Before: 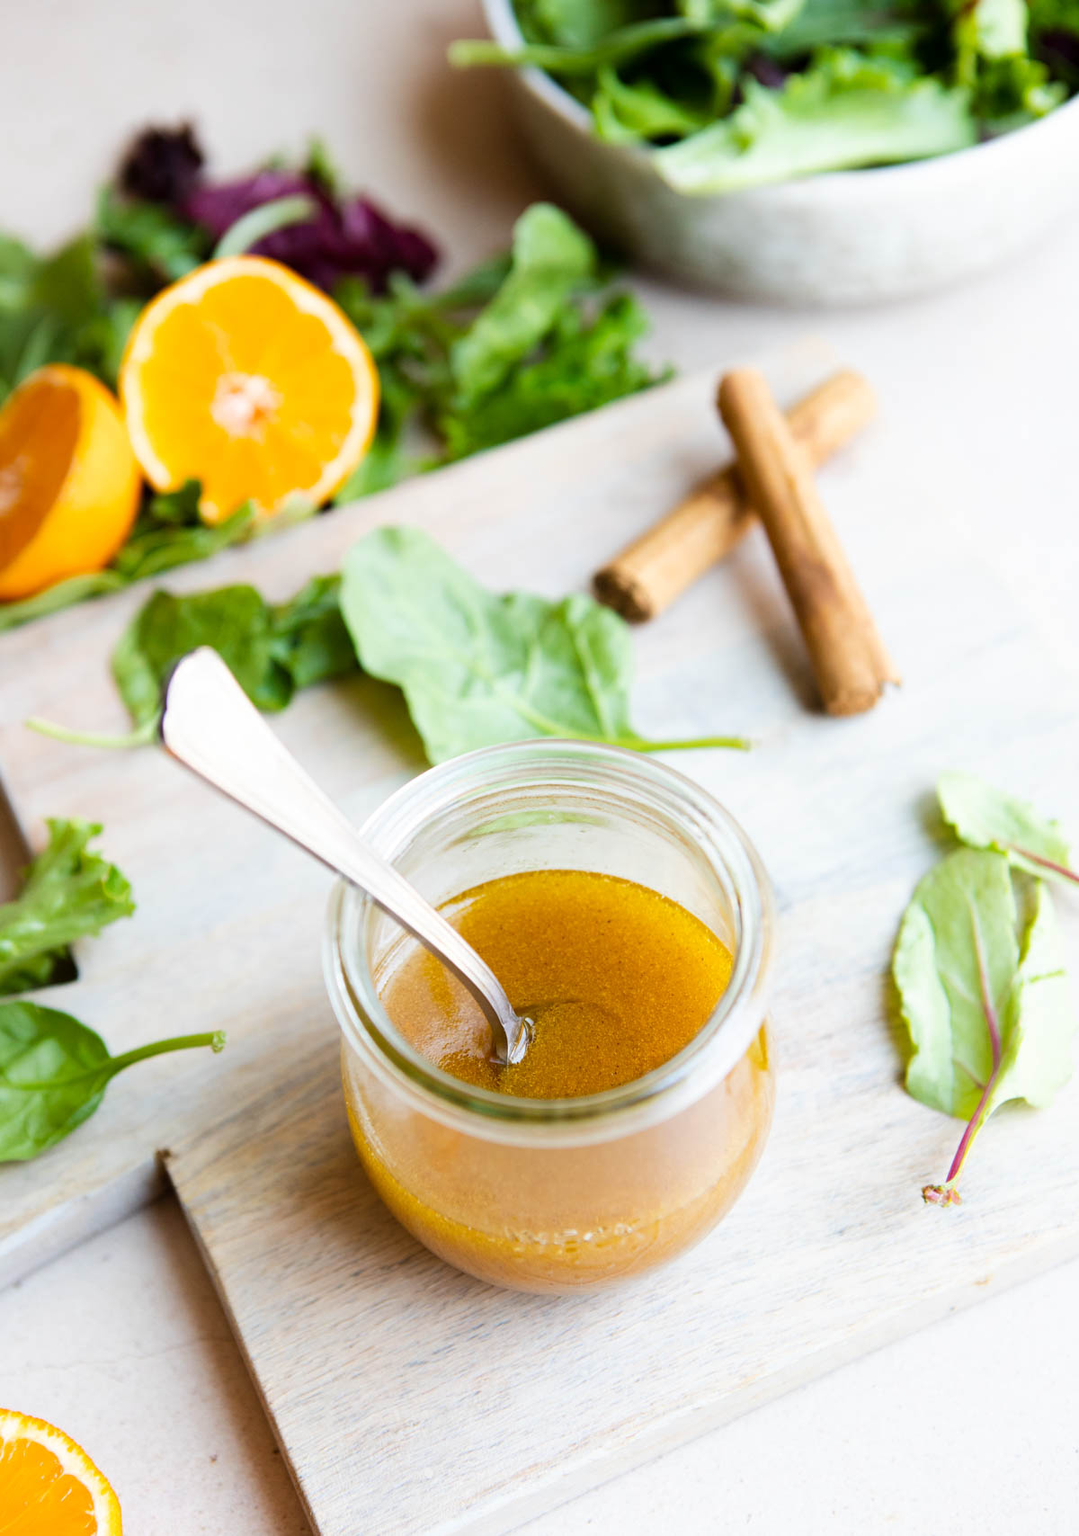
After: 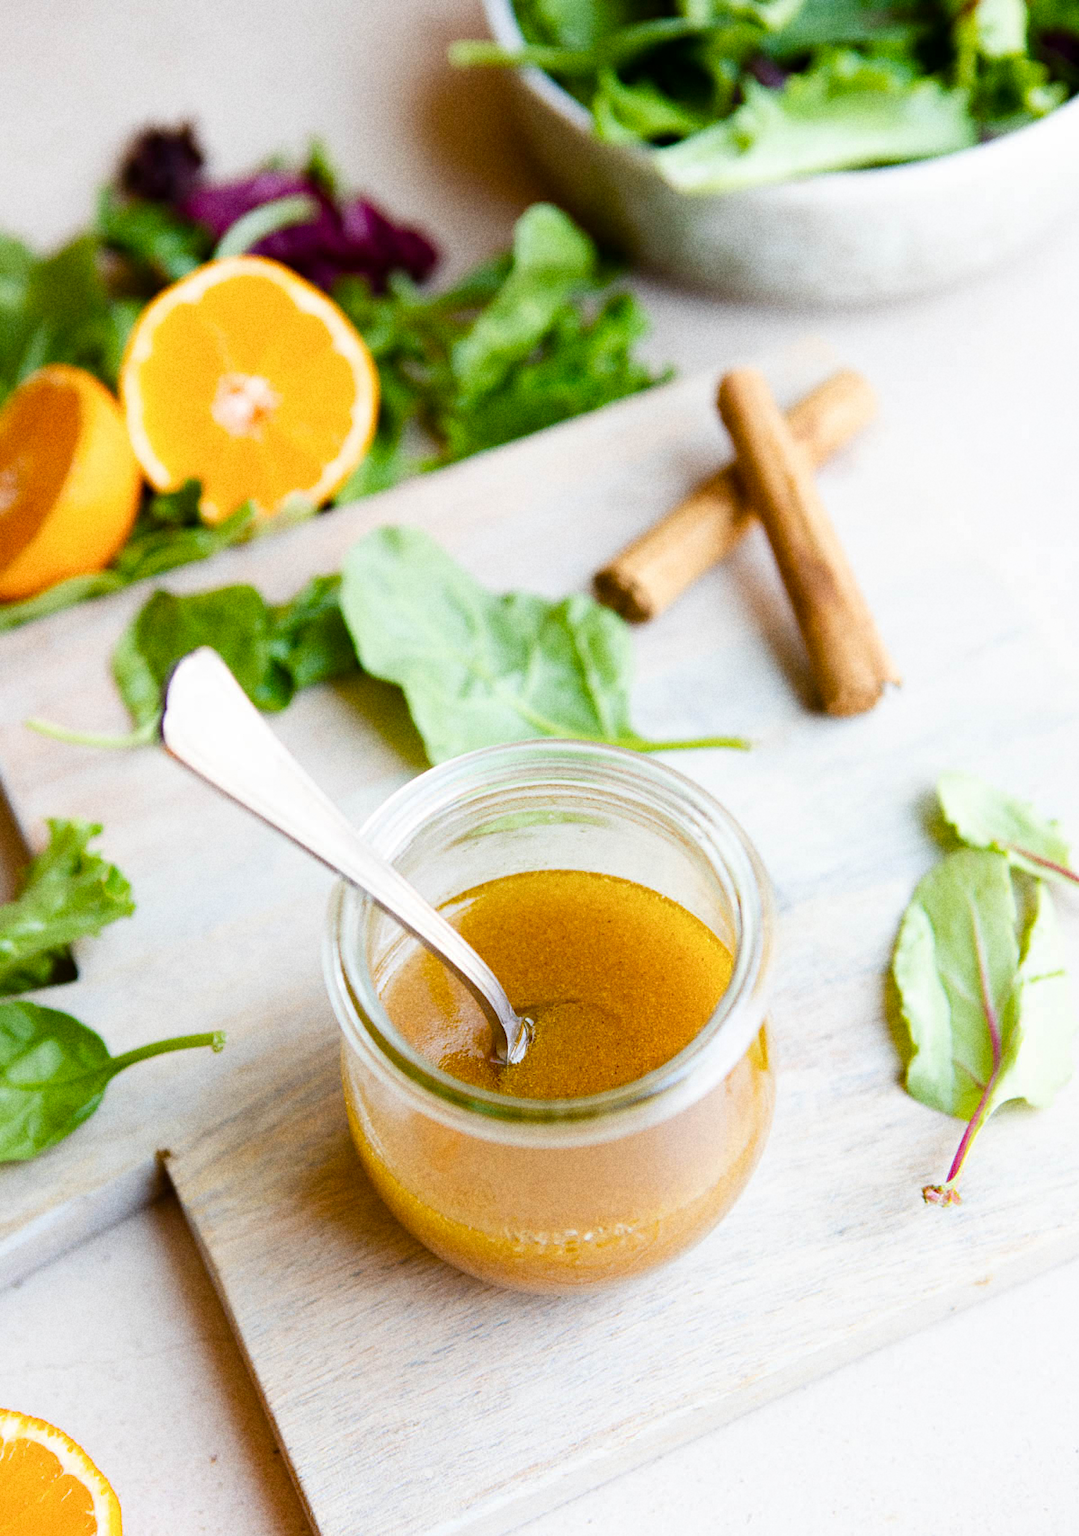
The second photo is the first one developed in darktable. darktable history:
color balance rgb: perceptual saturation grading › global saturation 20%, perceptual saturation grading › highlights -25%, perceptual saturation grading › shadows 25%
grain: coarseness 22.88 ISO
